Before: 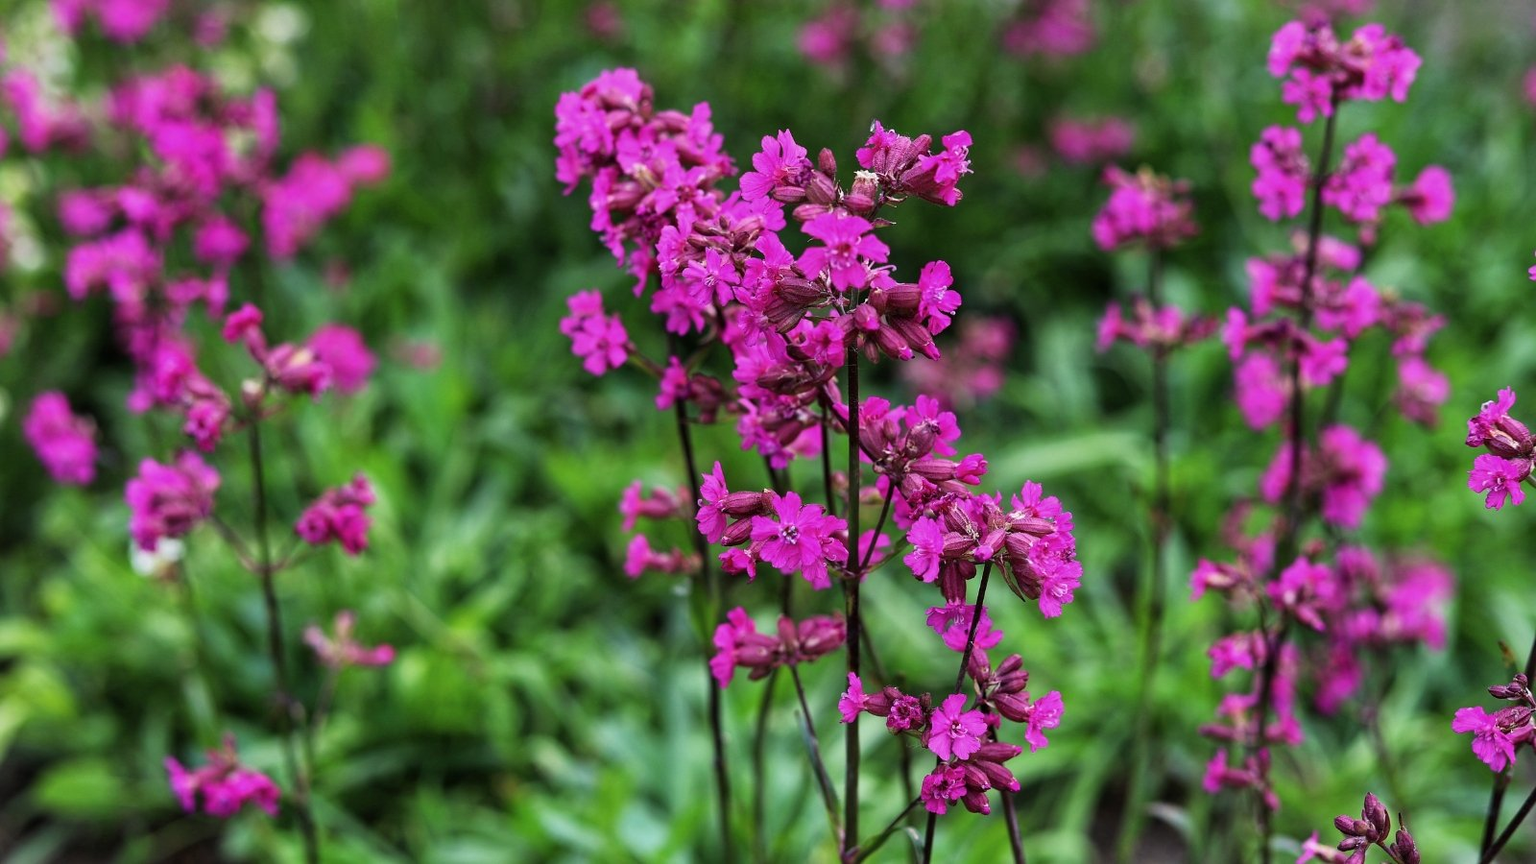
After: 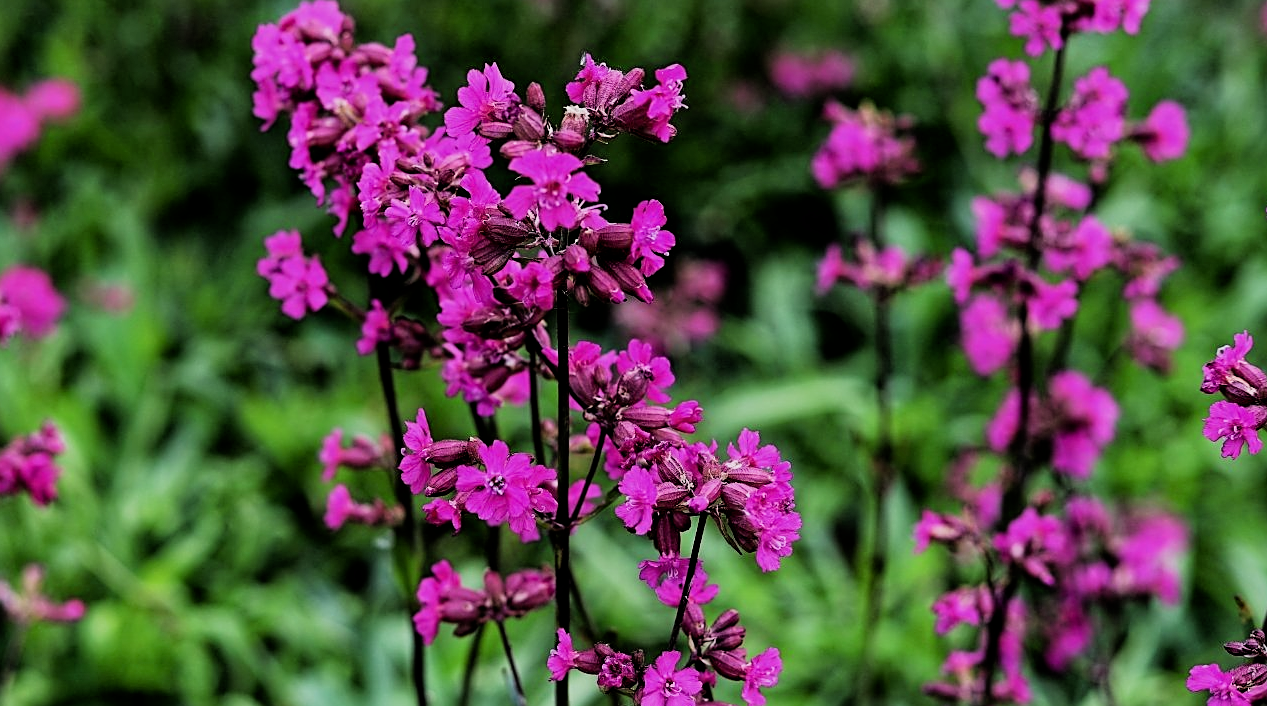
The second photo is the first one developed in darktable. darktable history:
sharpen: on, module defaults
exposure: black level correction 0.005, exposure 0.005 EV, compensate highlight preservation false
filmic rgb: black relative exposure -5.05 EV, white relative exposure 3.98 EV, threshold 5.99 EV, hardness 2.89, contrast 1.299, highlights saturation mix -10.23%, iterations of high-quality reconstruction 0, enable highlight reconstruction true
crop and rotate: left 20.383%, top 8.007%, right 0.428%, bottom 13.489%
